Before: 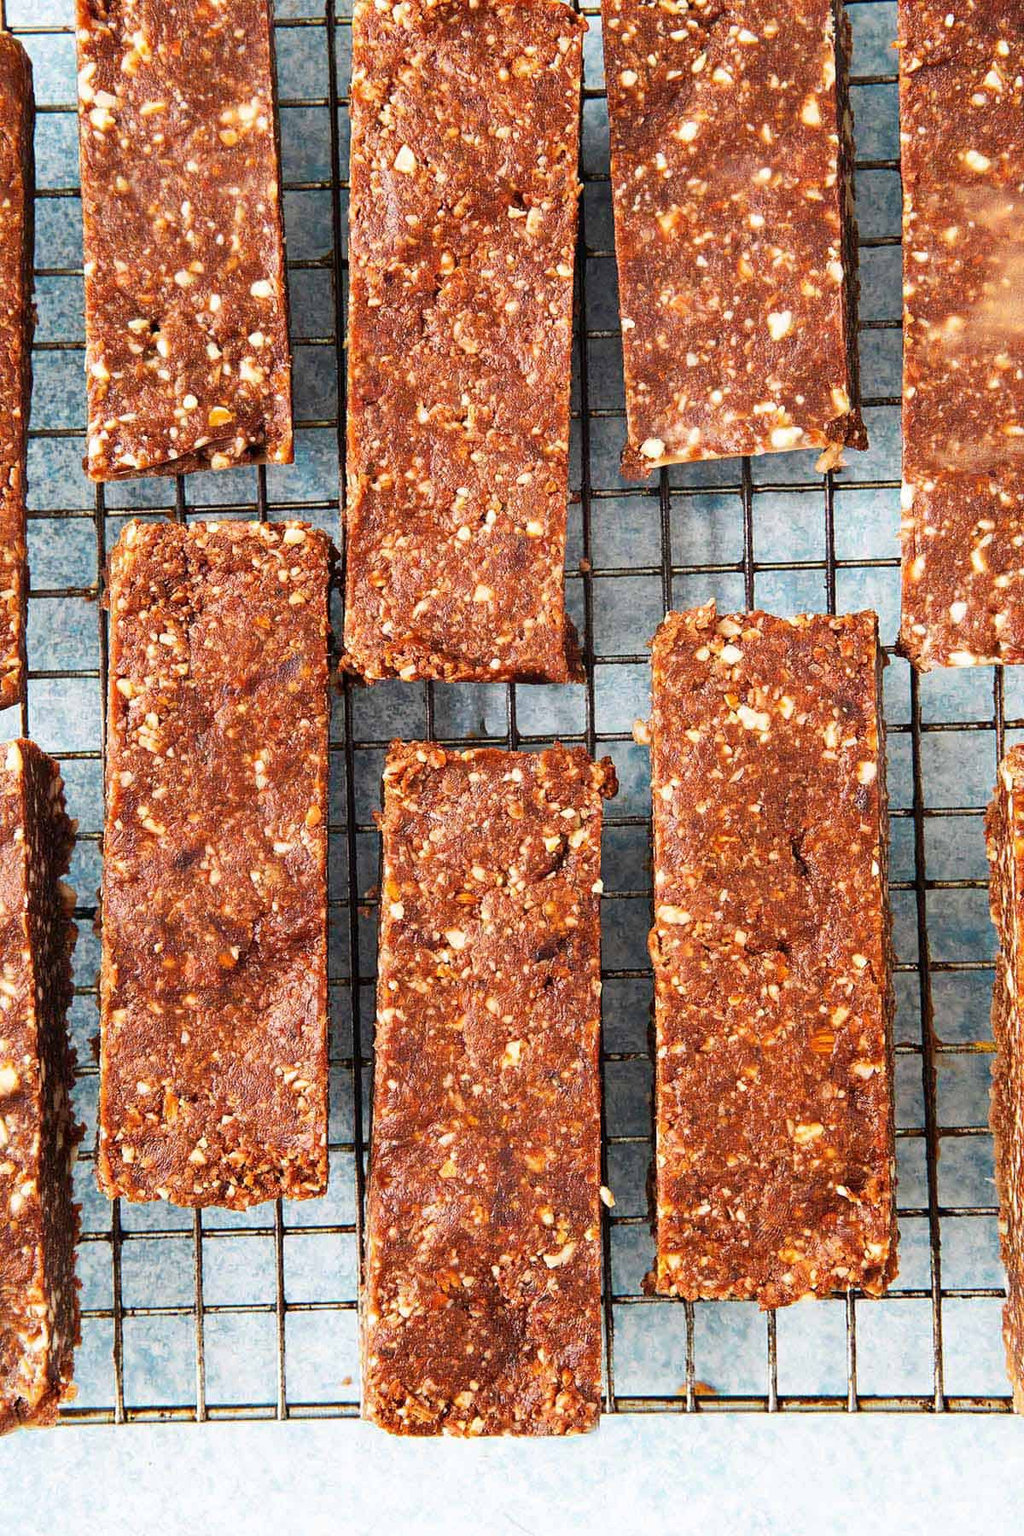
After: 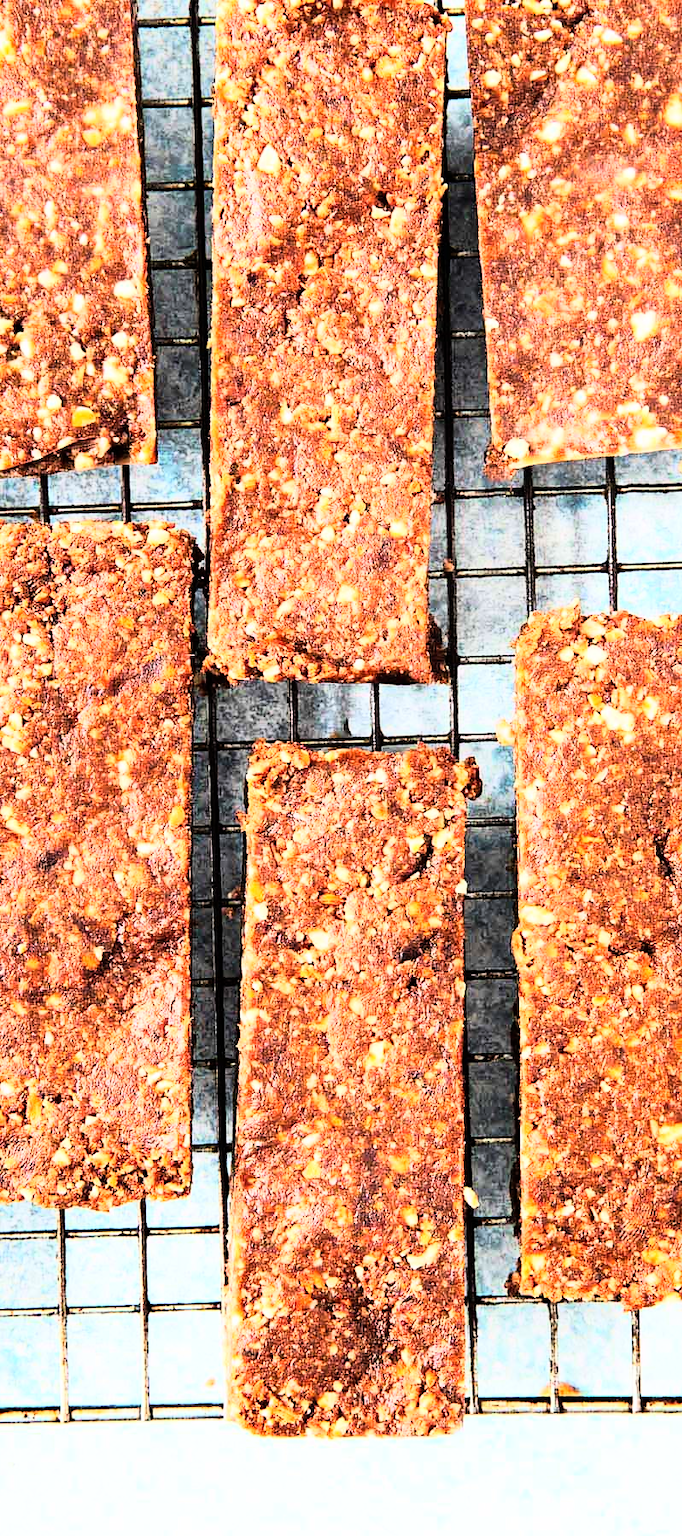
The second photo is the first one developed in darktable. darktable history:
crop and rotate: left 13.342%, right 19.991%
rgb curve: curves: ch0 [(0, 0) (0.21, 0.15) (0.24, 0.21) (0.5, 0.75) (0.75, 0.96) (0.89, 0.99) (1, 1)]; ch1 [(0, 0.02) (0.21, 0.13) (0.25, 0.2) (0.5, 0.67) (0.75, 0.9) (0.89, 0.97) (1, 1)]; ch2 [(0, 0.02) (0.21, 0.13) (0.25, 0.2) (0.5, 0.67) (0.75, 0.9) (0.89, 0.97) (1, 1)], compensate middle gray true
color correction: highlights a* -0.137, highlights b* 0.137
